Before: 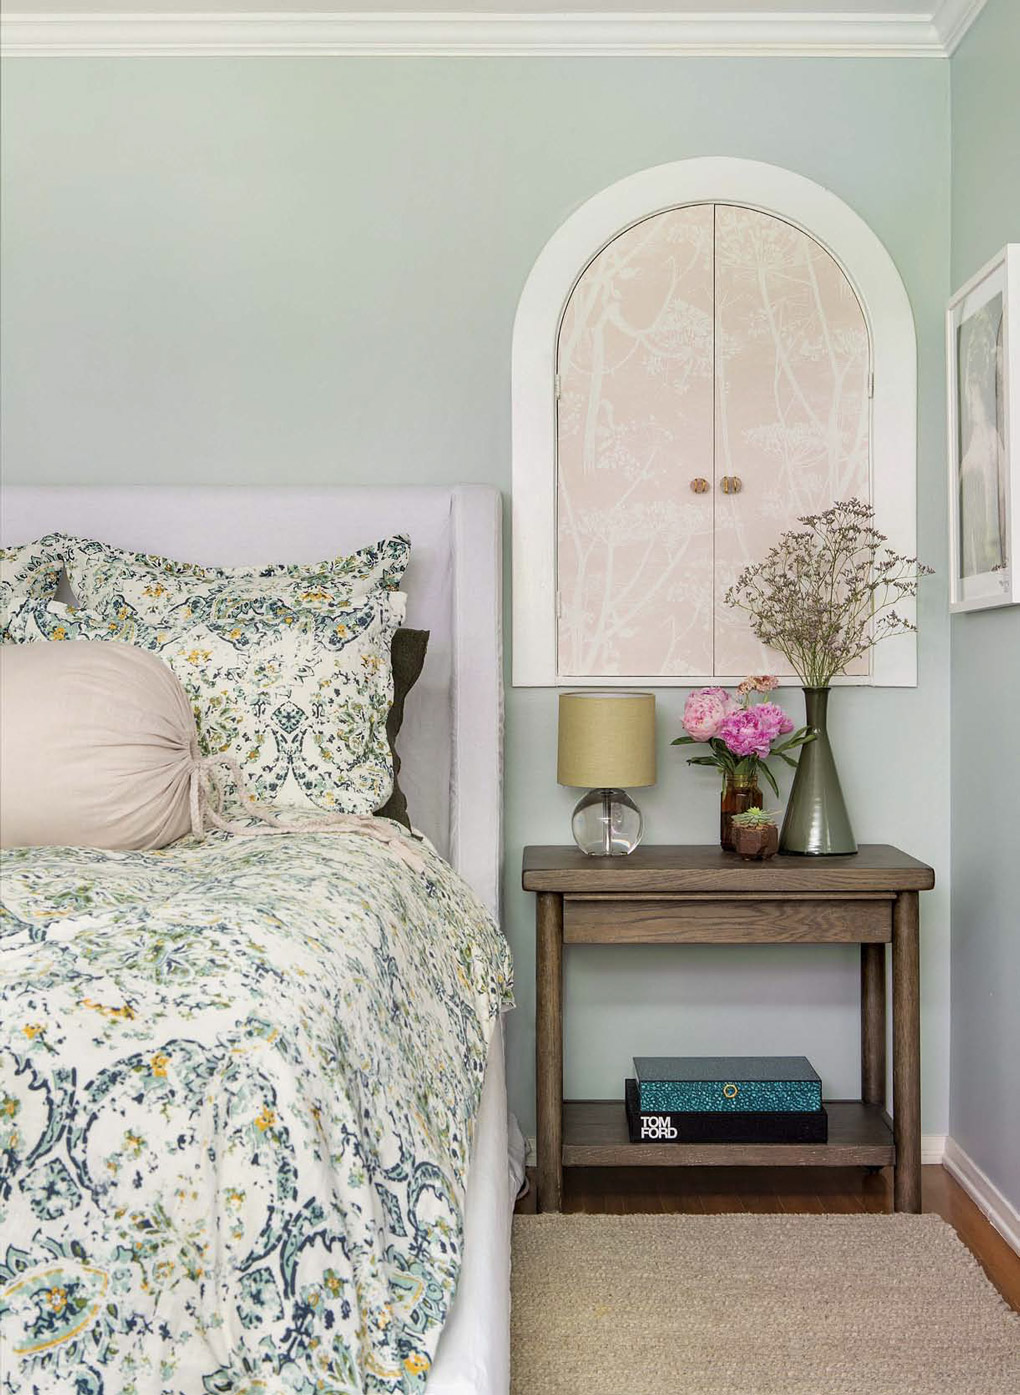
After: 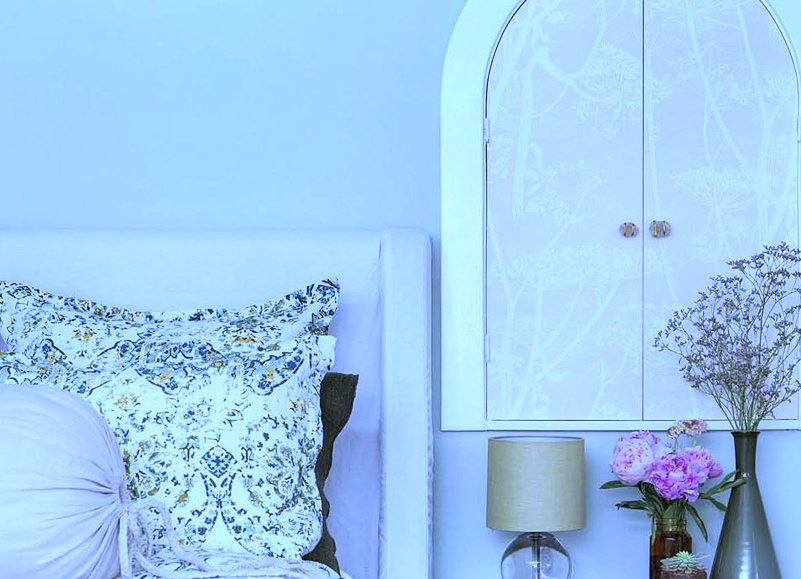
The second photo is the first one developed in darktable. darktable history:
white balance: red 0.766, blue 1.537
exposure: black level correction 0, exposure 0.3 EV, compensate highlight preservation false
crop: left 7.036%, top 18.398%, right 14.379%, bottom 40.043%
